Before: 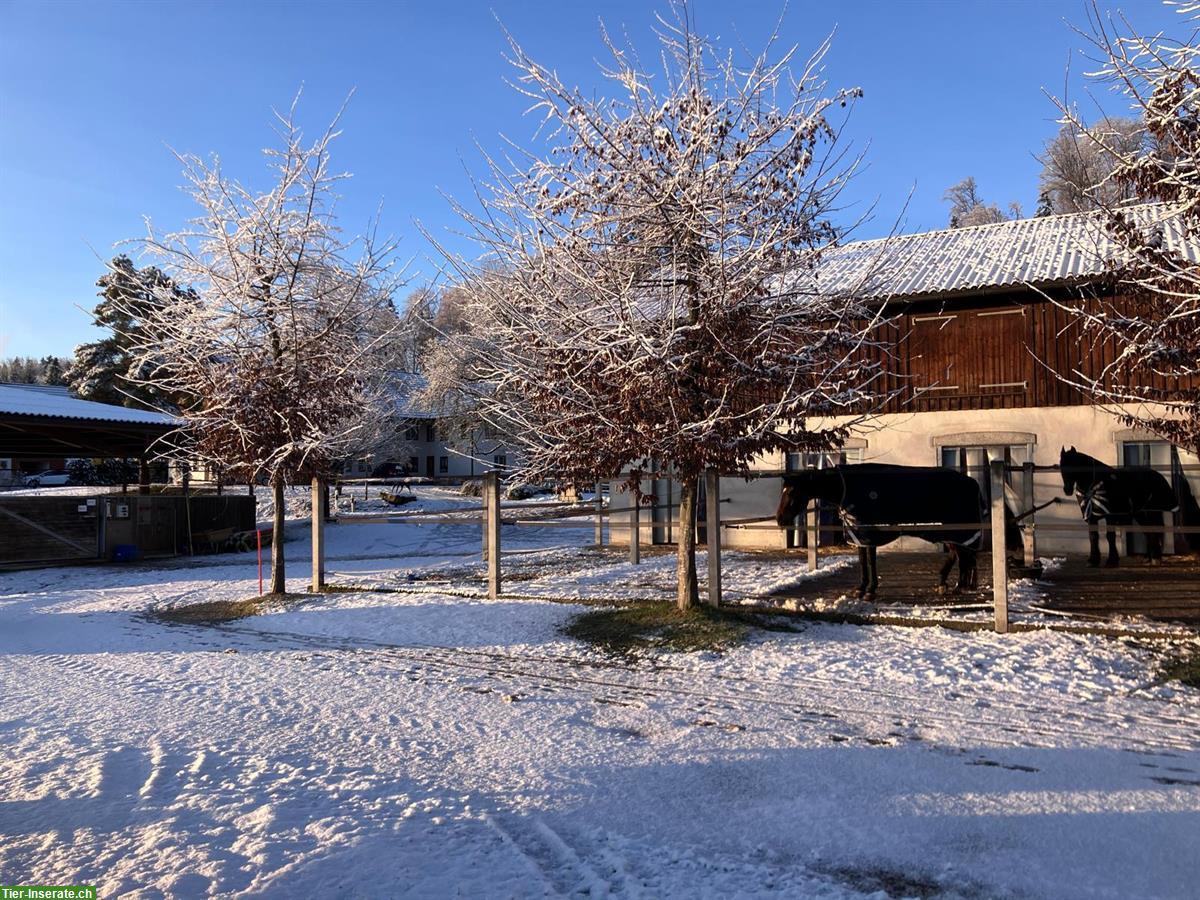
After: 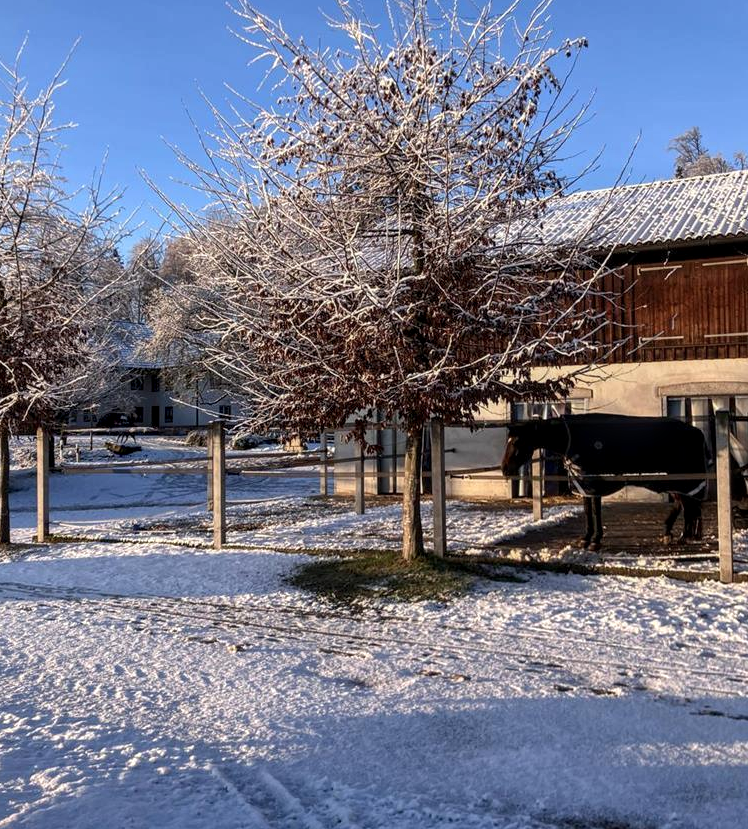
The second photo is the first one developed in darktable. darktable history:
local contrast: on, module defaults
crop and rotate: left 22.918%, top 5.629%, right 14.711%, bottom 2.247%
